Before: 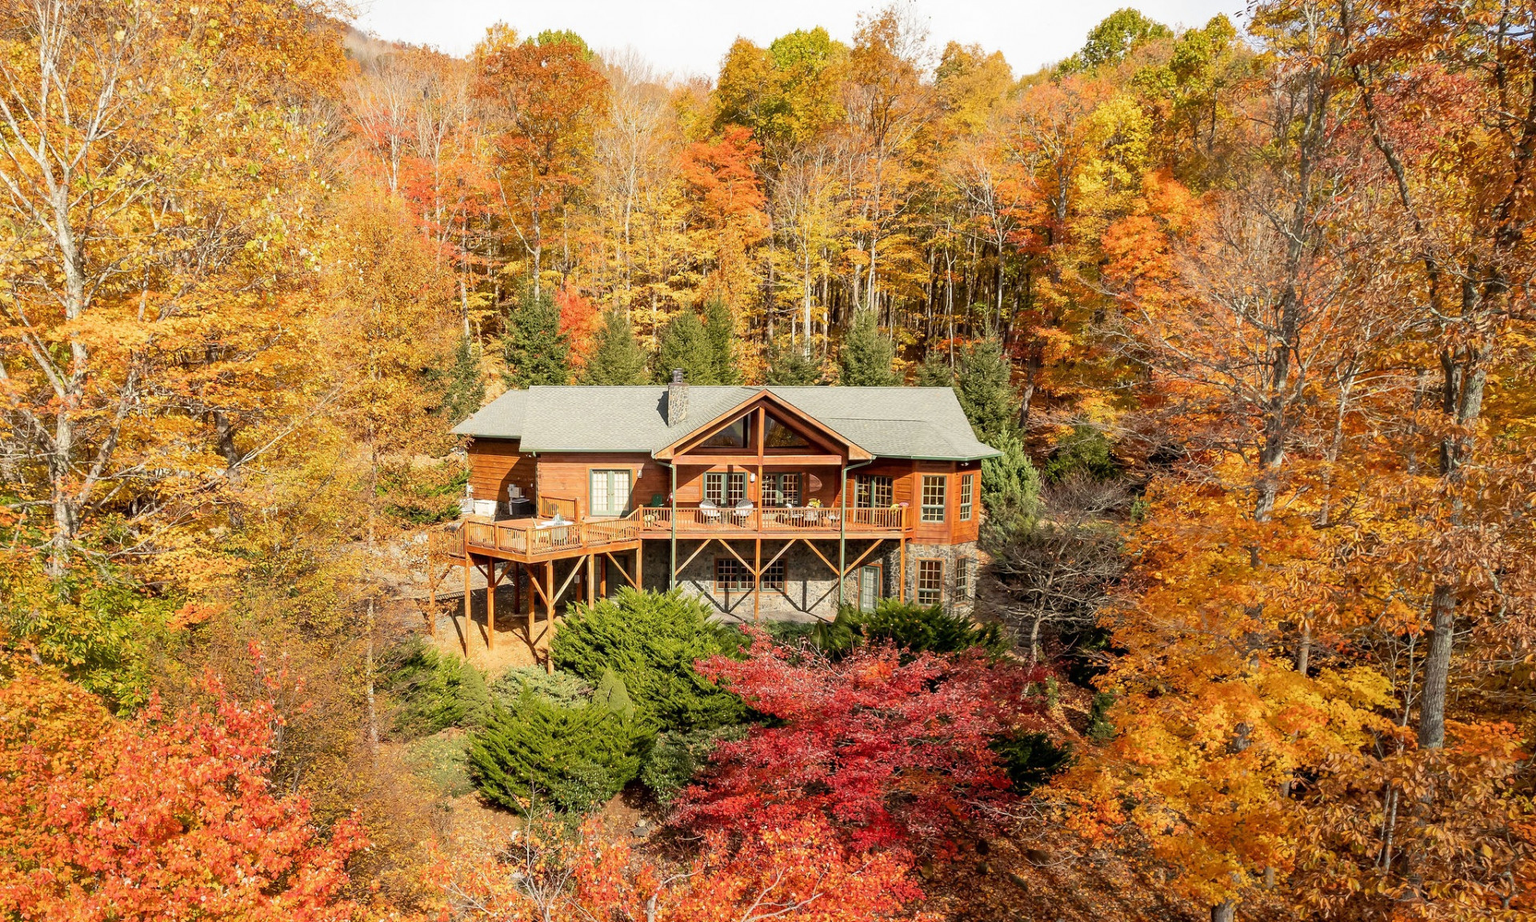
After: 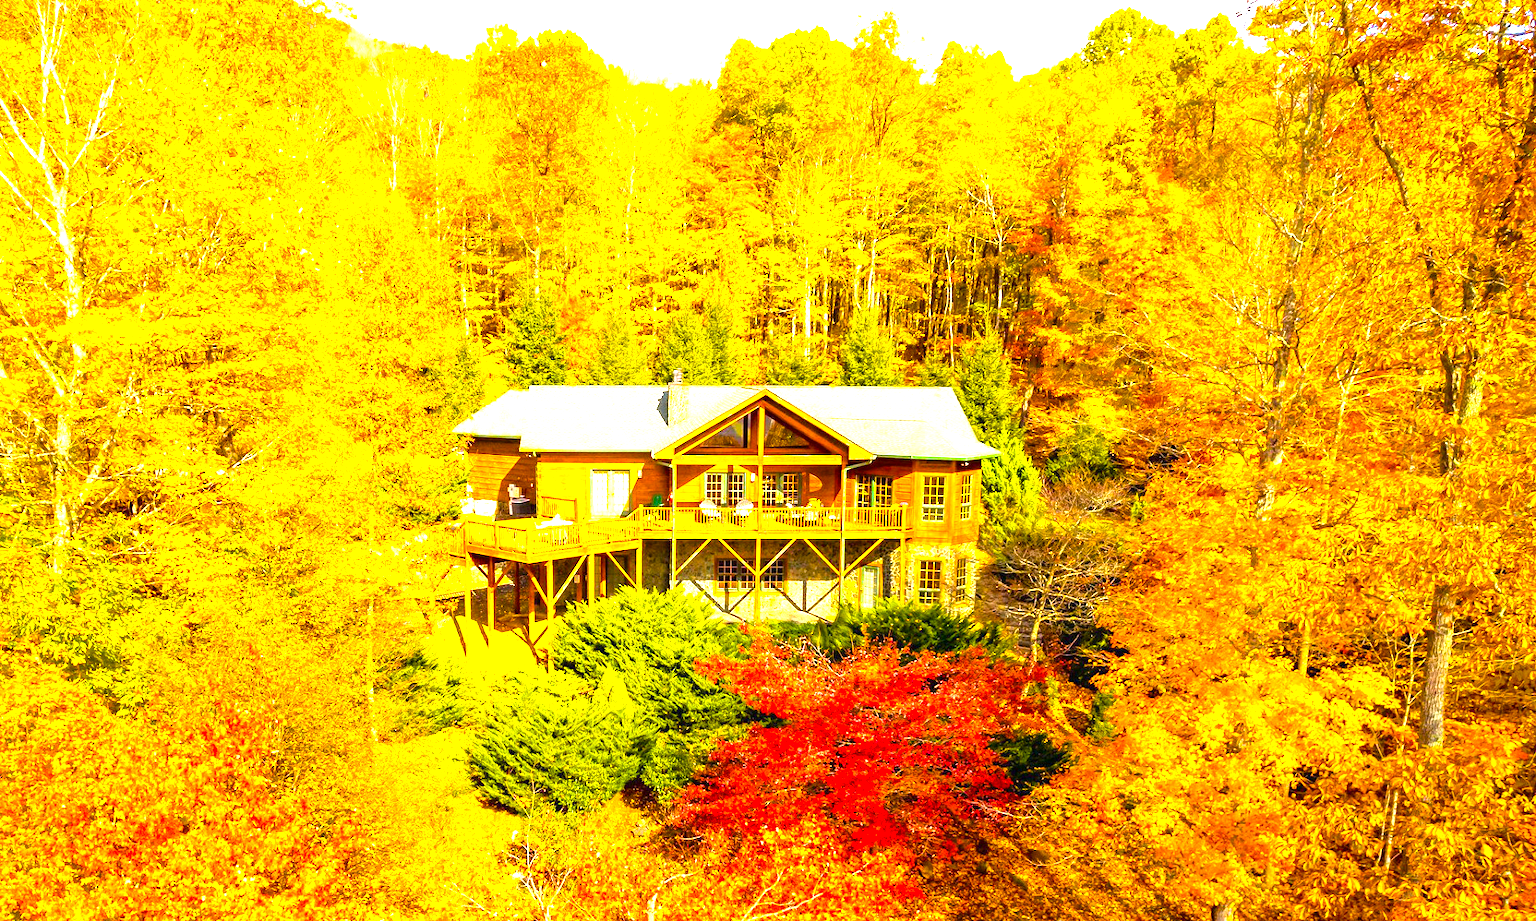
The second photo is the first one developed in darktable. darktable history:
exposure: black level correction 0, exposure 1.745 EV, compensate highlight preservation false
color balance rgb: linear chroma grading › shadows 17.448%, linear chroma grading › highlights 60.621%, linear chroma grading › global chroma 49.947%, perceptual saturation grading › global saturation 19.77%, perceptual brilliance grading › global brilliance 2.839%, perceptual brilliance grading › highlights -2.924%, perceptual brilliance grading › shadows 2.841%, global vibrance 20%
